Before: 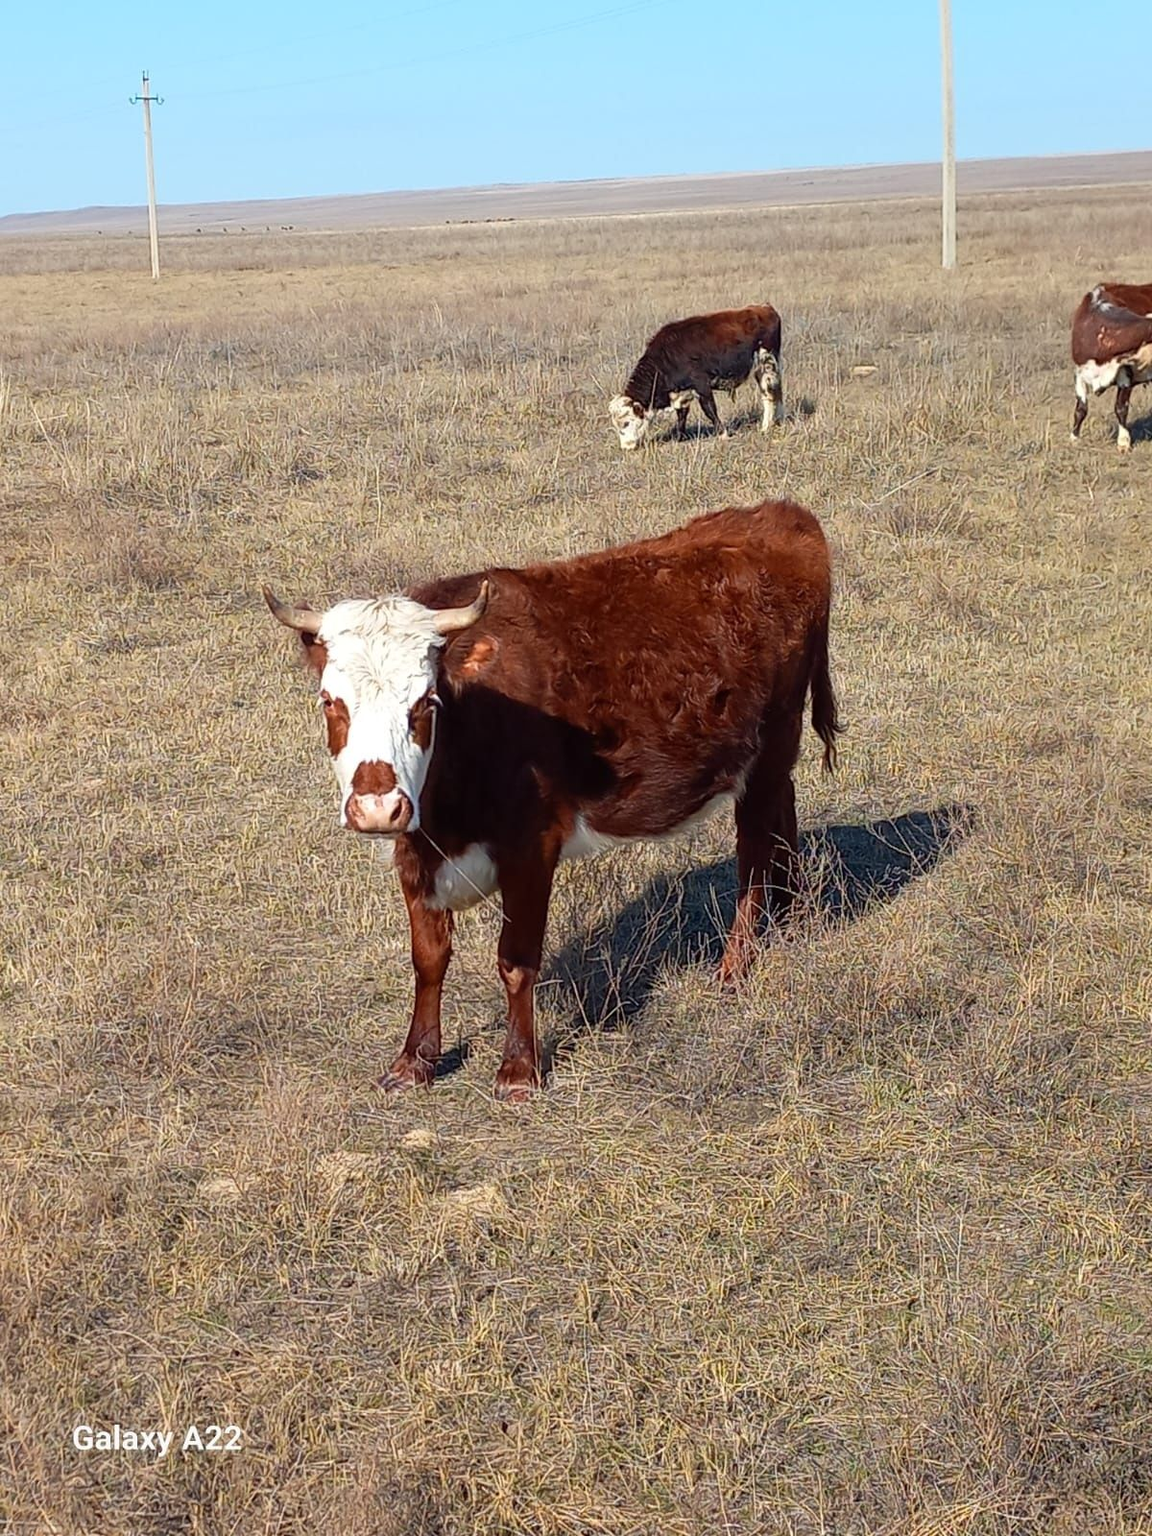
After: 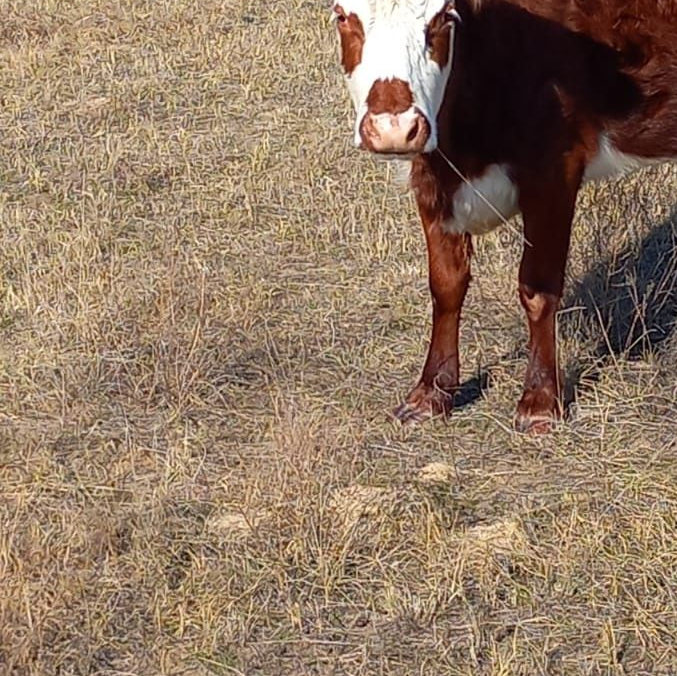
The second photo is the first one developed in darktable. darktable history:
crop: top 44.633%, right 43.556%, bottom 13.064%
